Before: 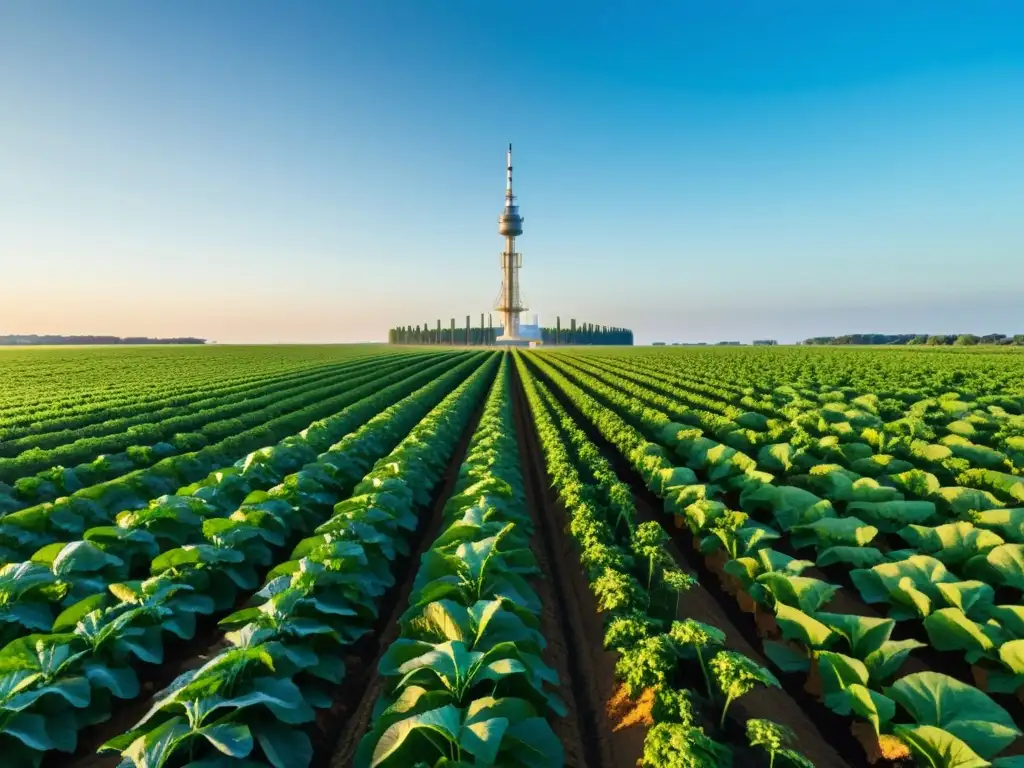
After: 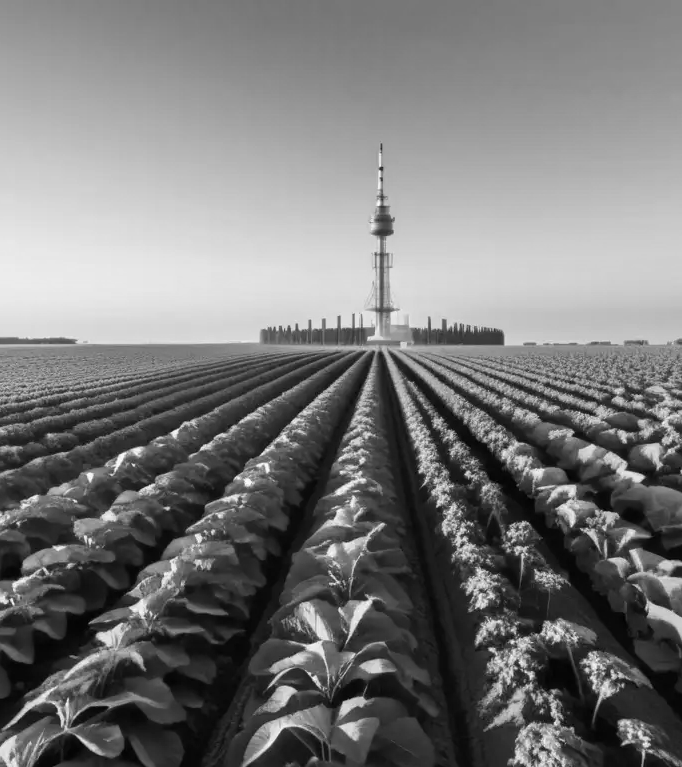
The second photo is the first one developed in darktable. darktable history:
monochrome: a 16.01, b -2.65, highlights 0.52
crop and rotate: left 12.673%, right 20.66%
